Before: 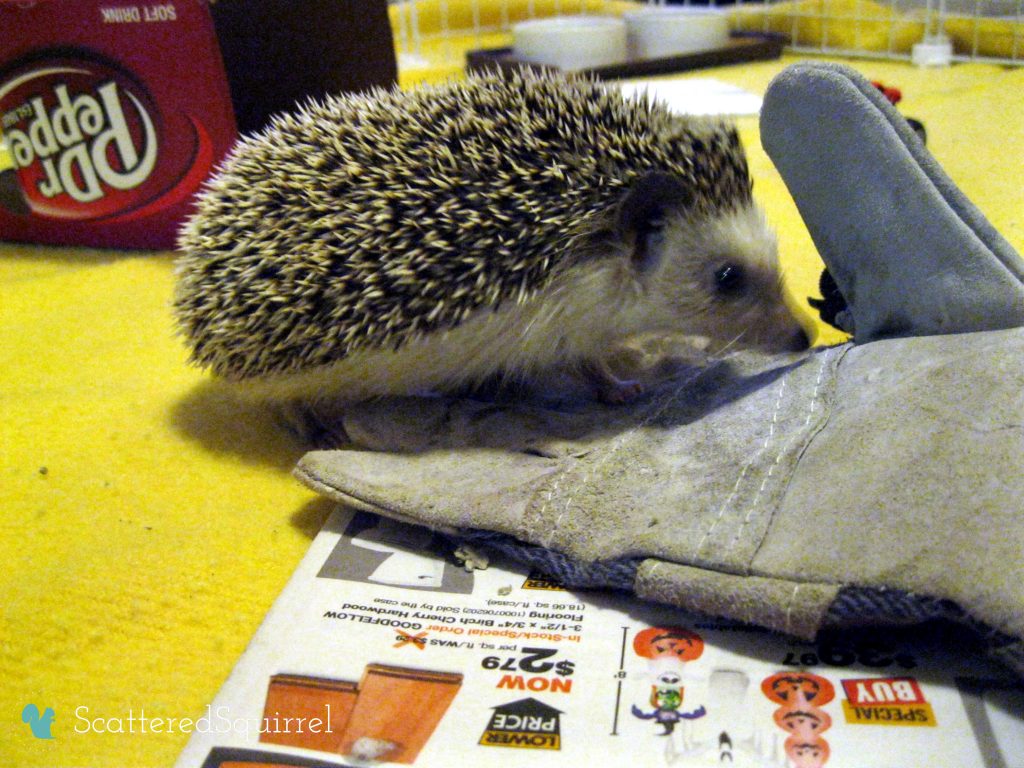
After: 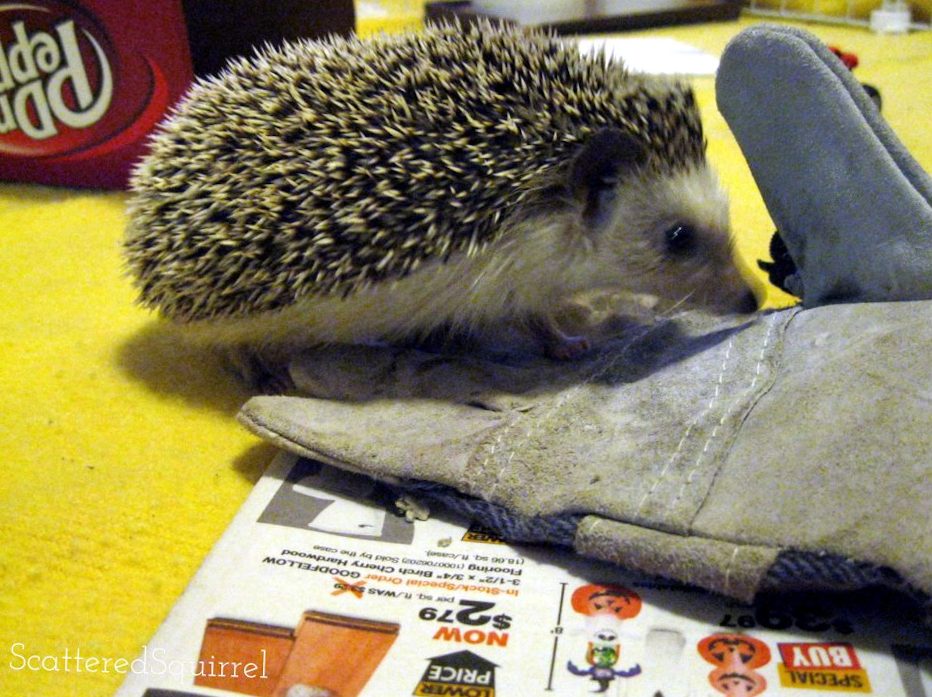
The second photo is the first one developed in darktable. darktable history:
tone equalizer: luminance estimator HSV value / RGB max
crop and rotate: angle -2°, left 3.141%, top 4.357%, right 1.636%, bottom 0.677%
